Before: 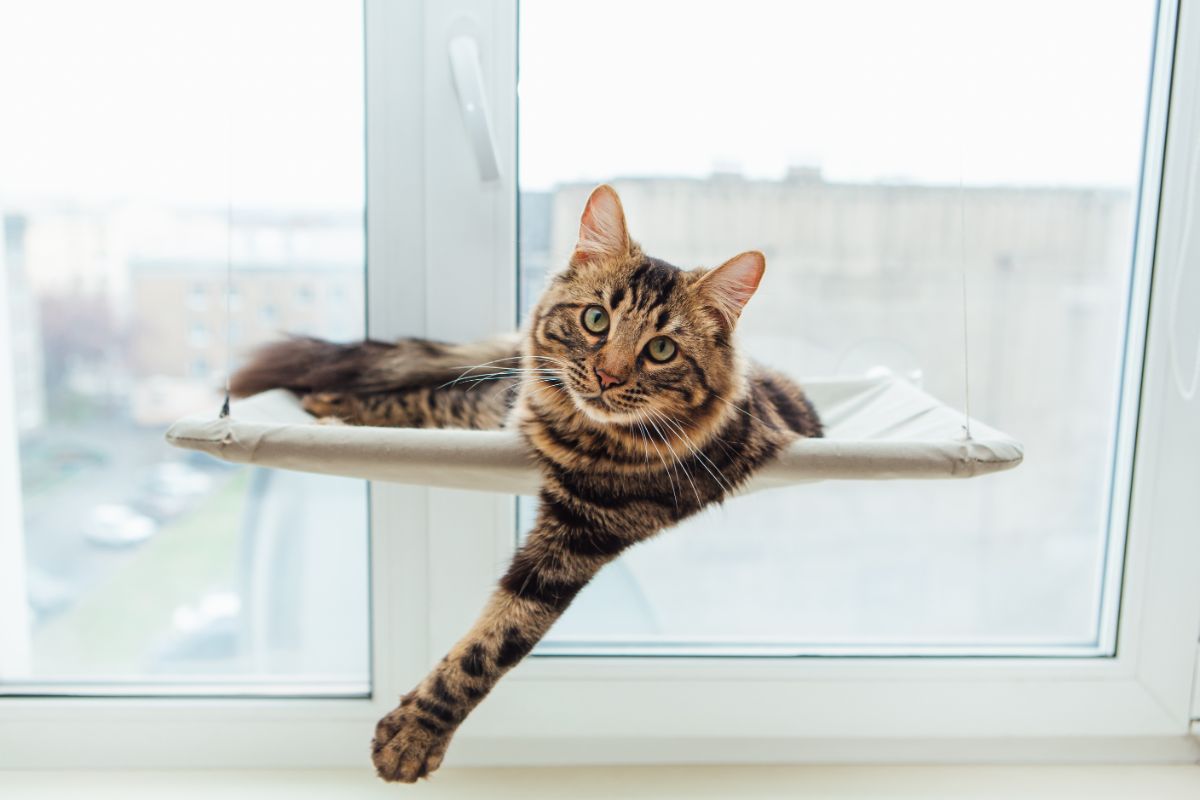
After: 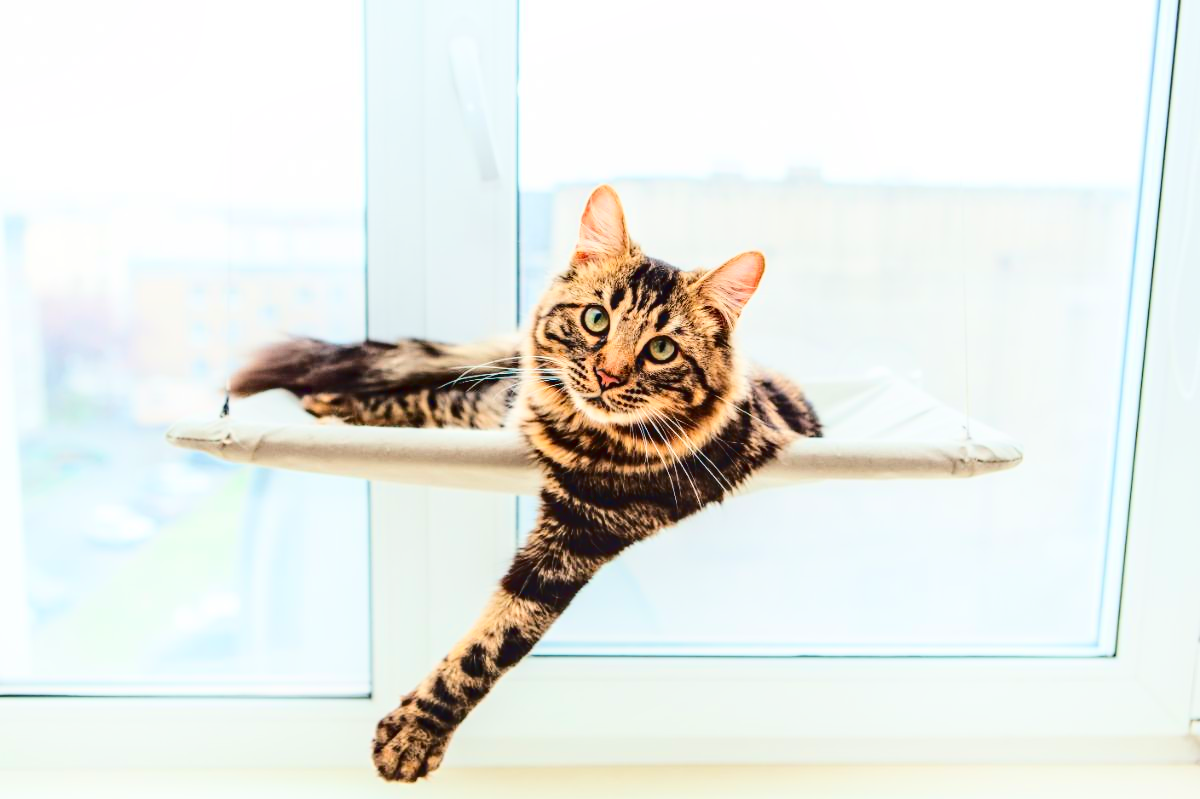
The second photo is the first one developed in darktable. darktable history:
crop: bottom 0.068%
base curve: curves: ch0 [(0, 0.007) (0.028, 0.063) (0.121, 0.311) (0.46, 0.743) (0.859, 0.957) (1, 1)], preserve colors average RGB
contrast brightness saturation: contrast 0.243, brightness -0.225, saturation 0.148
local contrast: on, module defaults
haze removal: compatibility mode true, adaptive false
